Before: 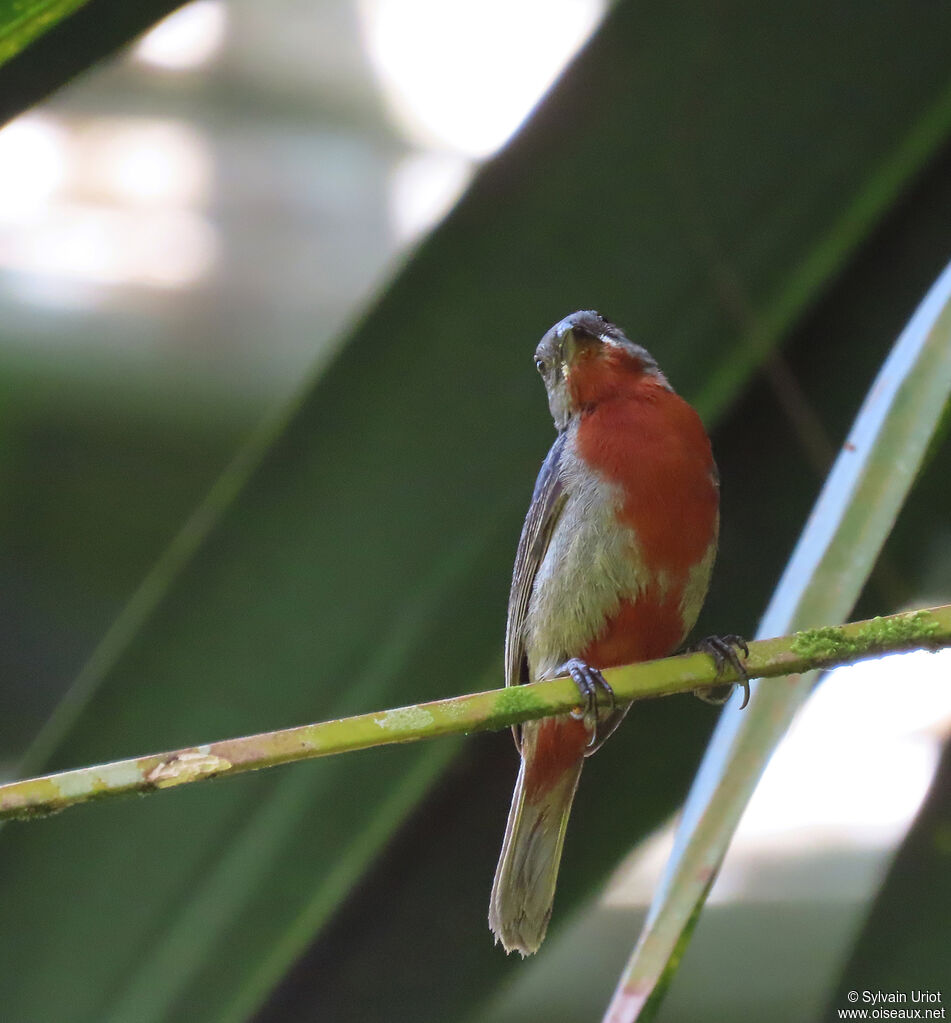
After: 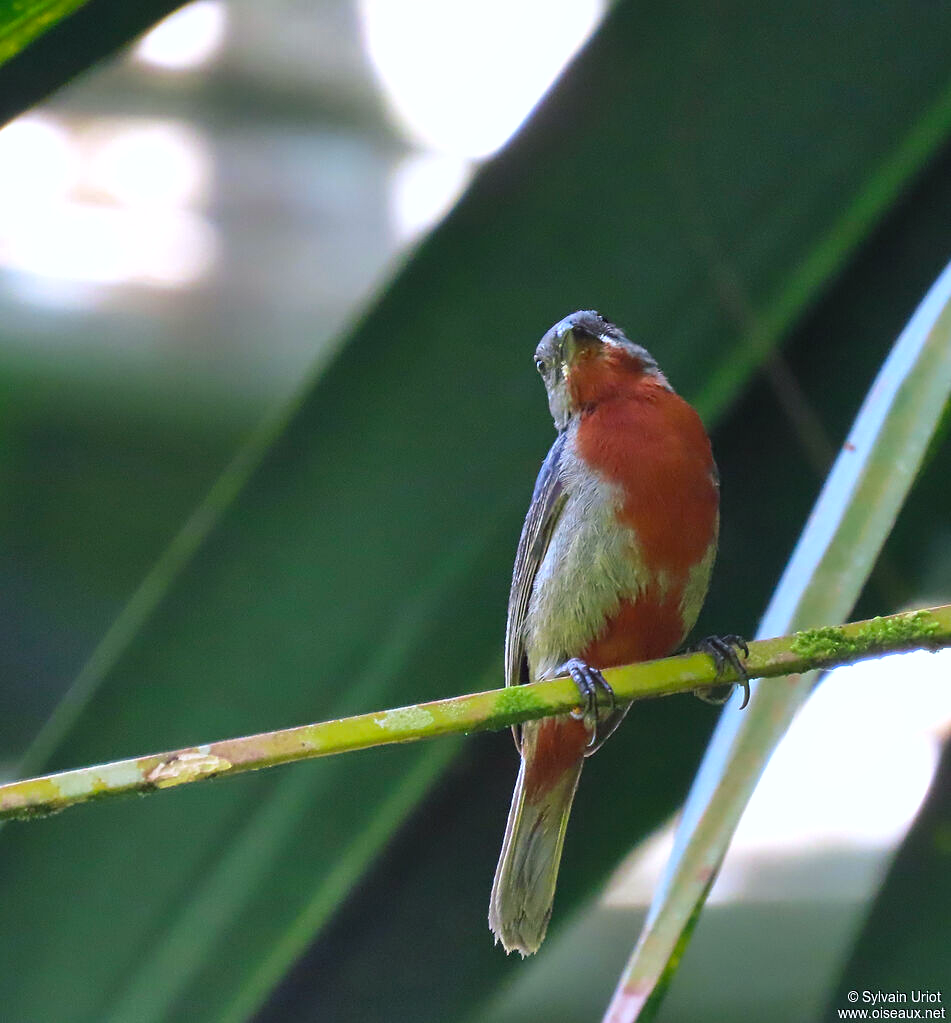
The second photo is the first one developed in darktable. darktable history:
shadows and highlights: radius 106.73, shadows 45.81, highlights -66.92, low approximation 0.01, soften with gaussian
color balance rgb: shadows lift › chroma 7.379%, shadows lift › hue 245.34°, power › luminance -3.567%, power › hue 139.31°, highlights gain › luminance 16.389%, highlights gain › chroma 2.854%, highlights gain › hue 260.9°, perceptual saturation grading › global saturation 14.644%, global vibrance 20%
sharpen: amount 0.208
